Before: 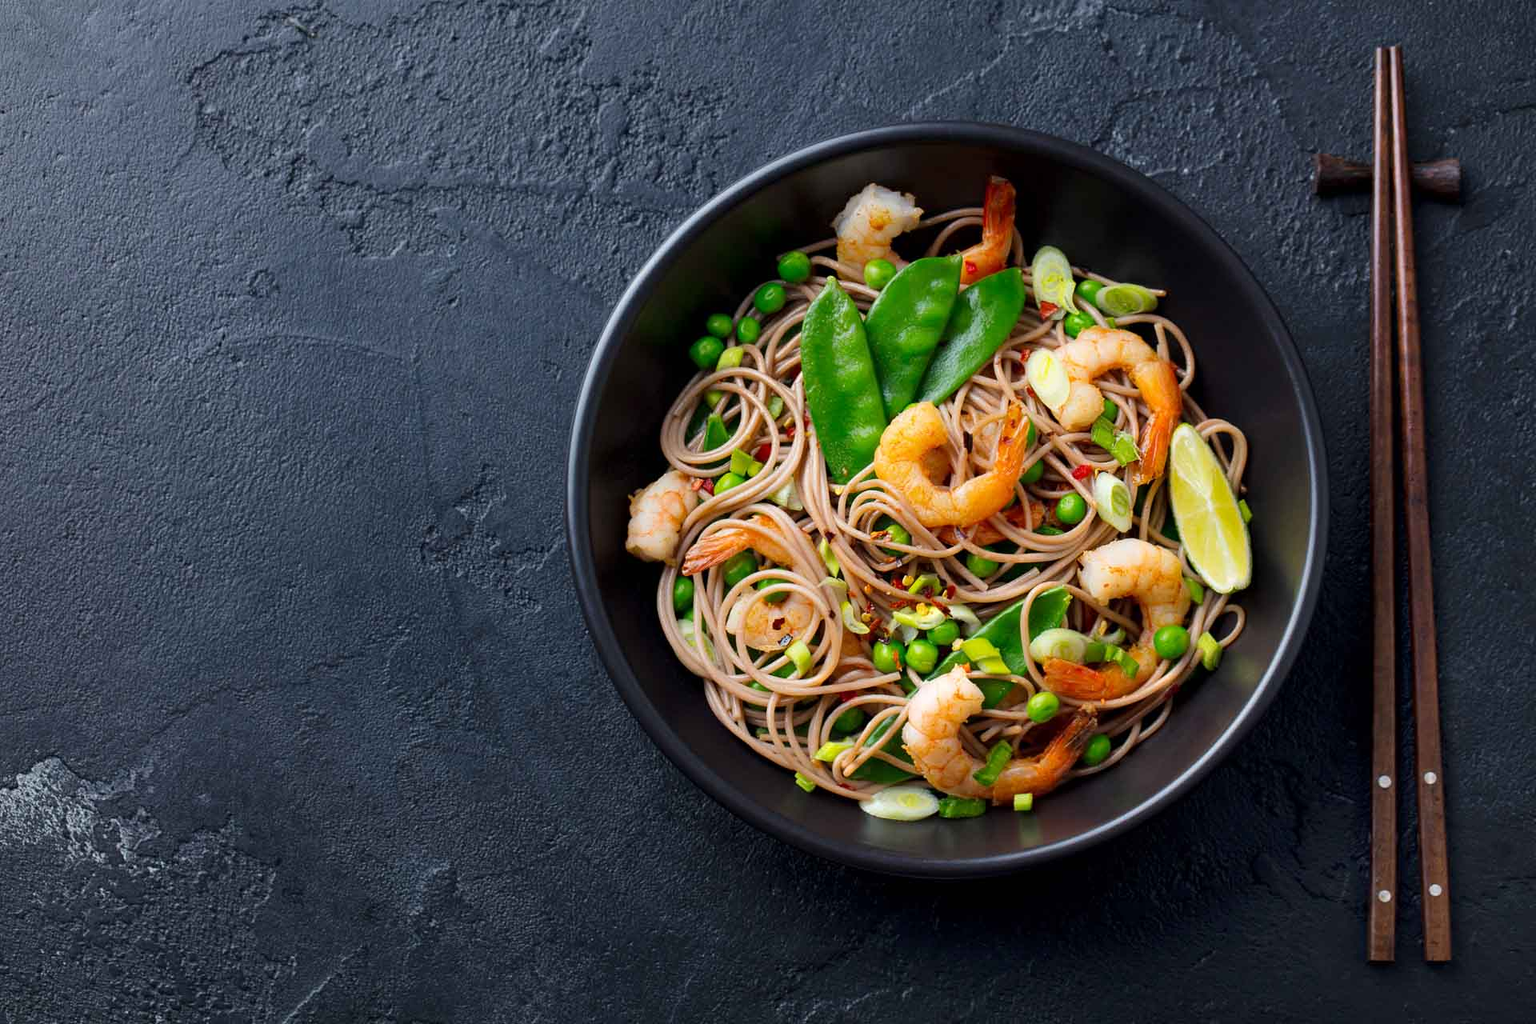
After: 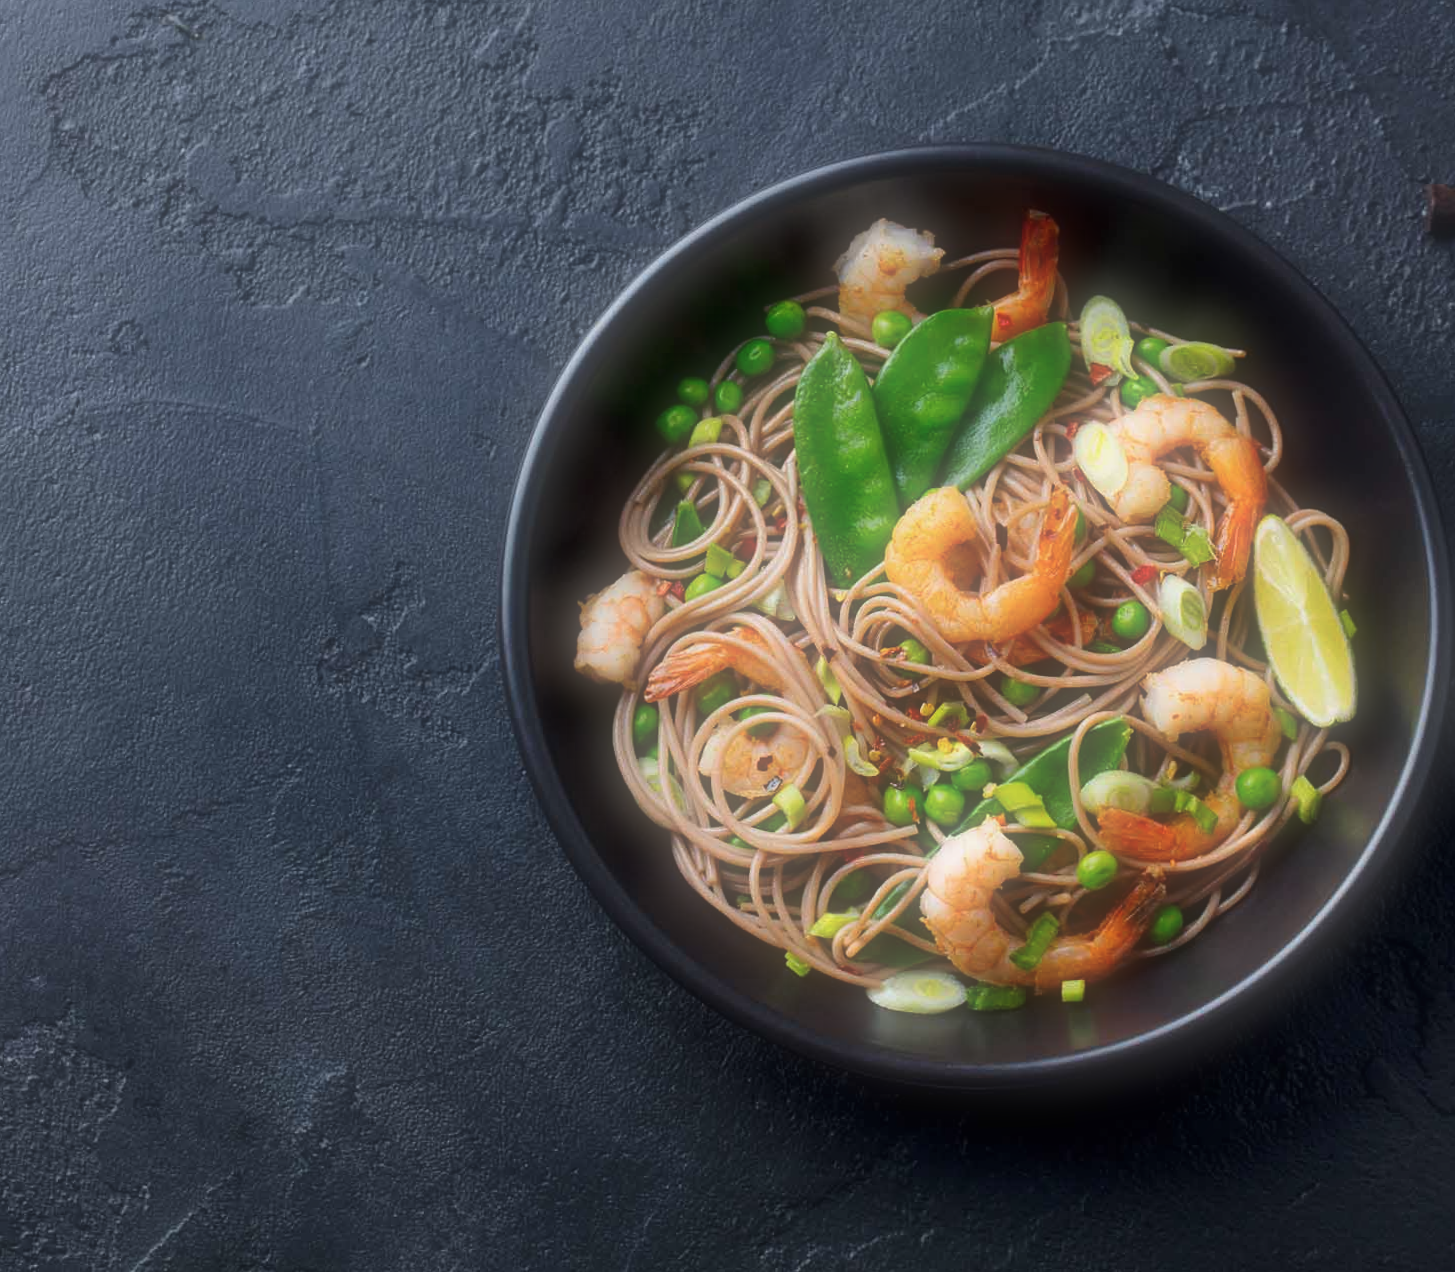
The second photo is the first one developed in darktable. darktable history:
rotate and perspective: rotation 0.226°, lens shift (vertical) -0.042, crop left 0.023, crop right 0.982, crop top 0.006, crop bottom 0.994
crop: left 9.88%, right 12.664%
soften: size 60.24%, saturation 65.46%, brightness 0.506 EV, mix 25.7%
